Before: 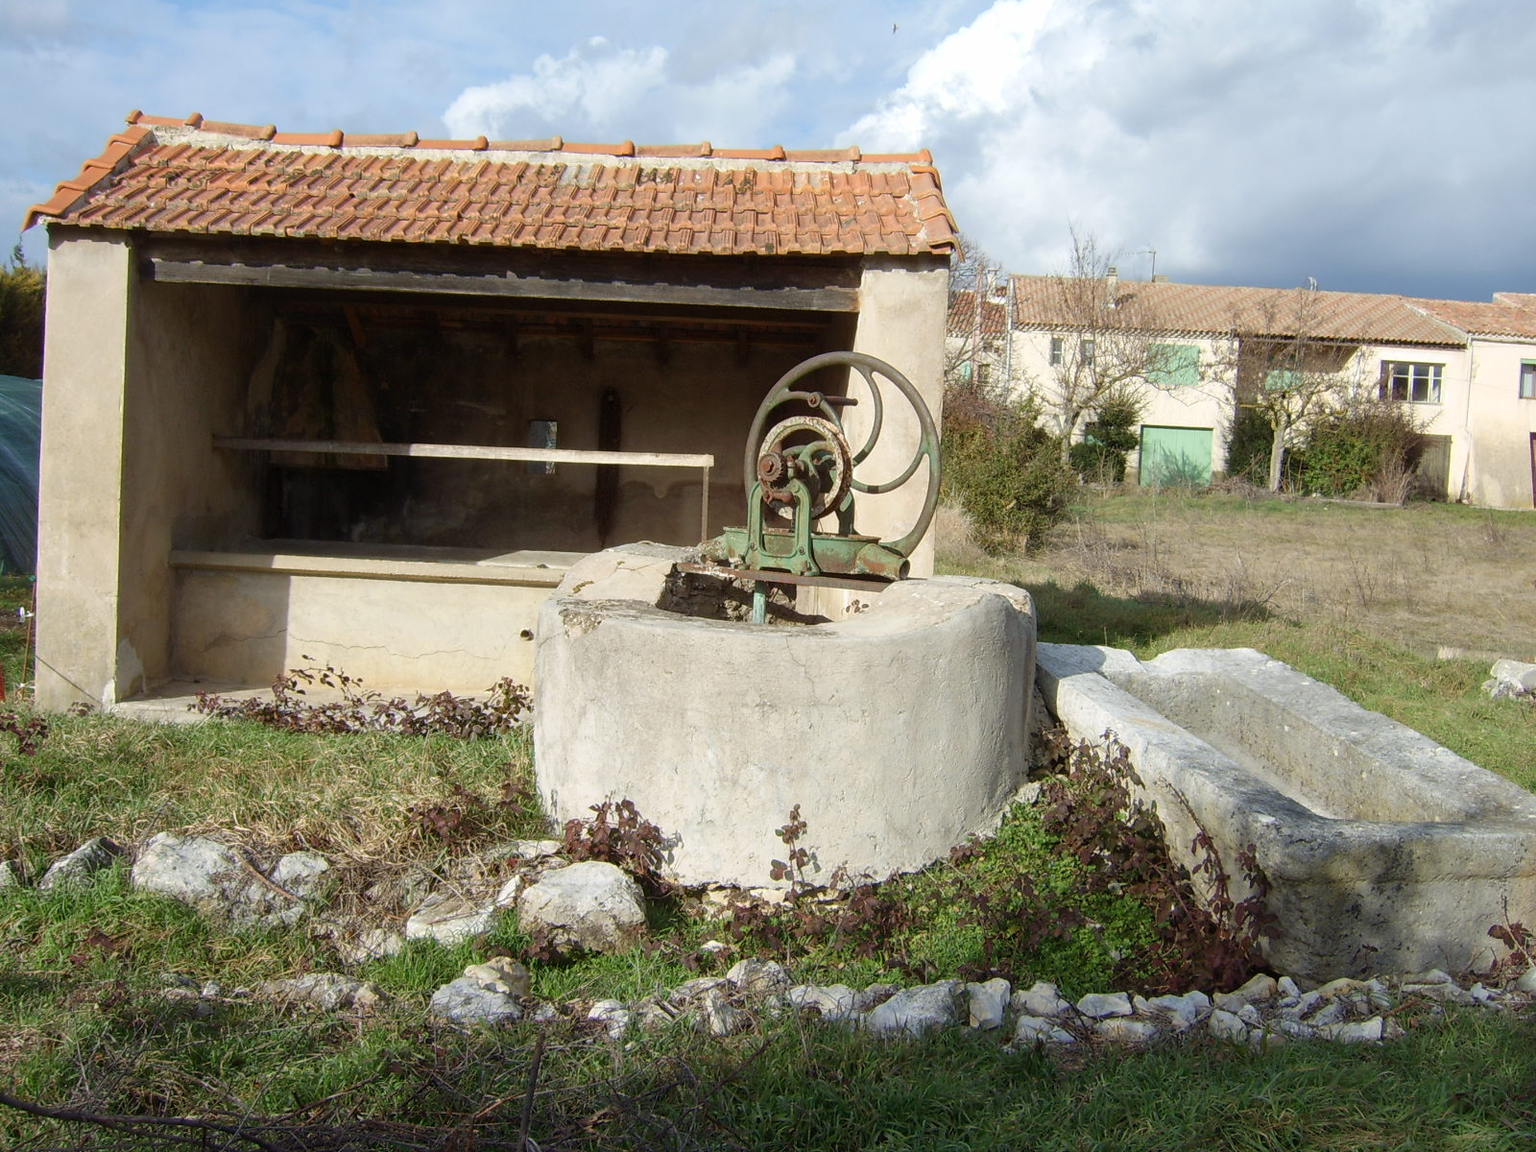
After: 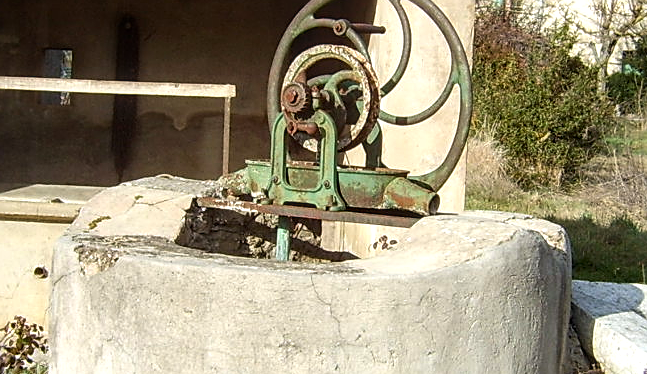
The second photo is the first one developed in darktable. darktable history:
local contrast: on, module defaults
crop: left 31.763%, top 32.434%, right 27.749%, bottom 36.35%
sharpen: on, module defaults
contrast brightness saturation: contrast 0.08, saturation 0.202
tone equalizer: -8 EV -0.444 EV, -7 EV -0.386 EV, -6 EV -0.309 EV, -5 EV -0.189 EV, -3 EV 0.2 EV, -2 EV 0.337 EV, -1 EV 0.402 EV, +0 EV 0.414 EV, edges refinement/feathering 500, mask exposure compensation -1.57 EV, preserve details no
base curve: curves: ch0 [(0, 0) (0.472, 0.455) (1, 1)]
